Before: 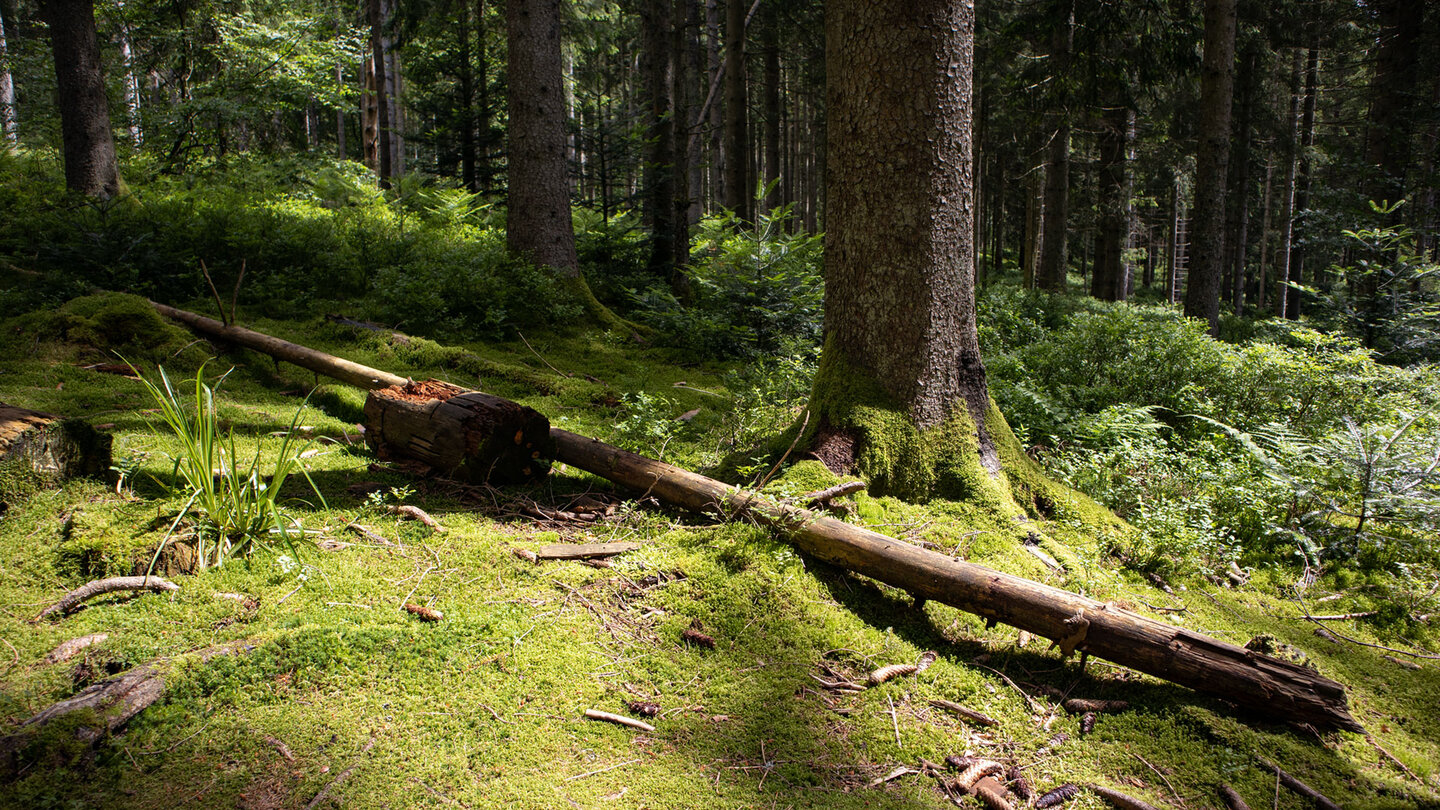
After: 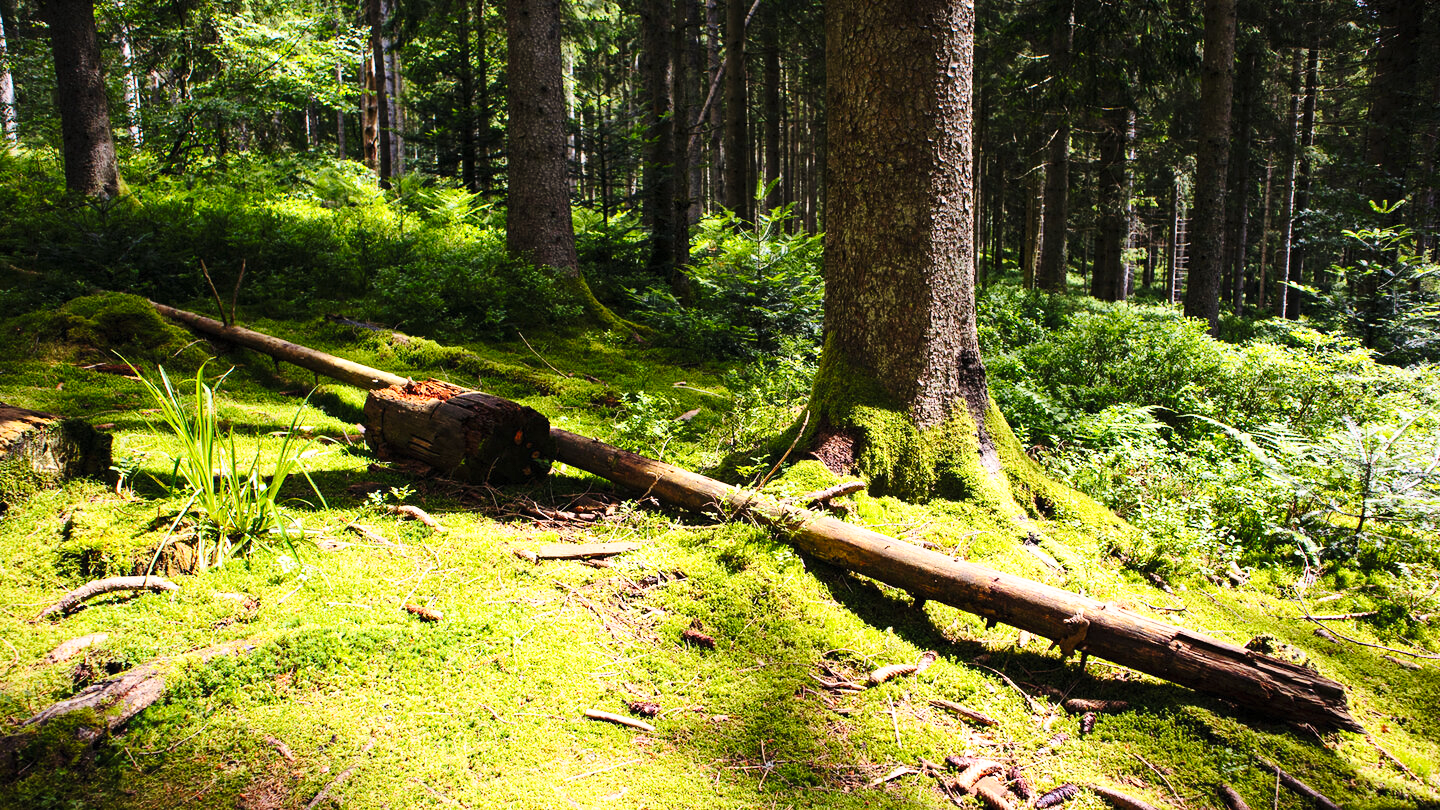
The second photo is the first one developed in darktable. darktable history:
base curve: curves: ch0 [(0, 0) (0.028, 0.03) (0.121, 0.232) (0.46, 0.748) (0.859, 0.968) (1, 1)], preserve colors none
contrast brightness saturation: contrast 0.2, brightness 0.163, saturation 0.216
